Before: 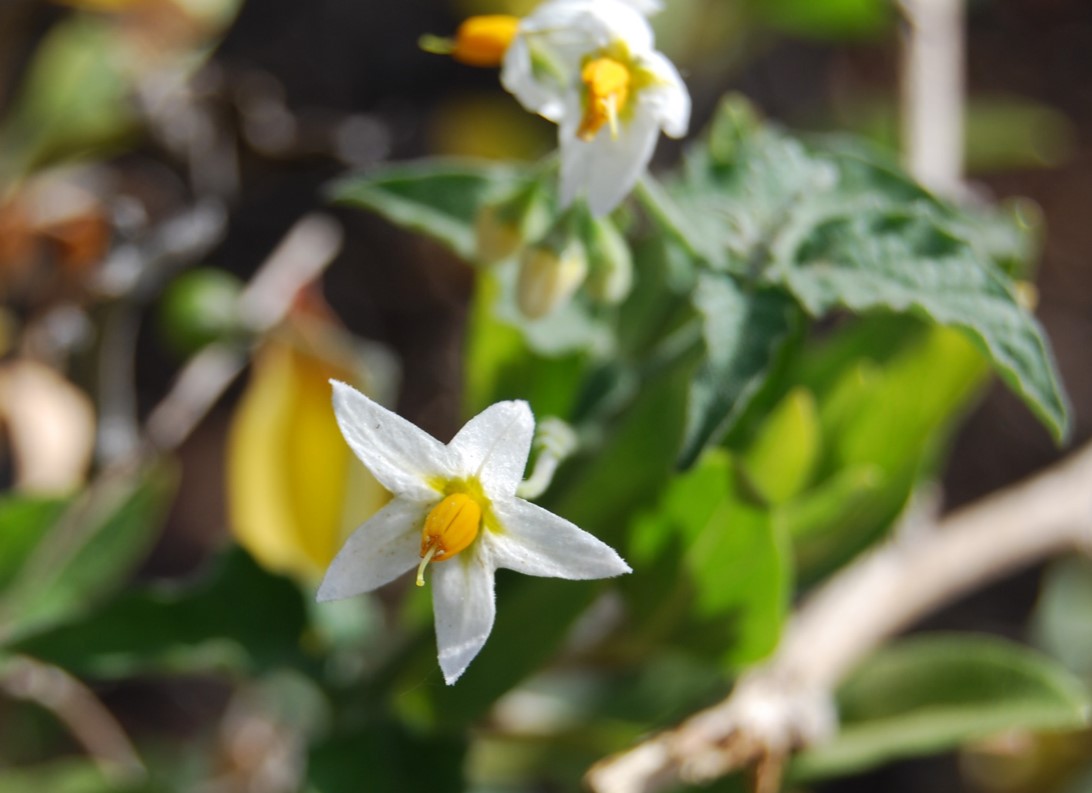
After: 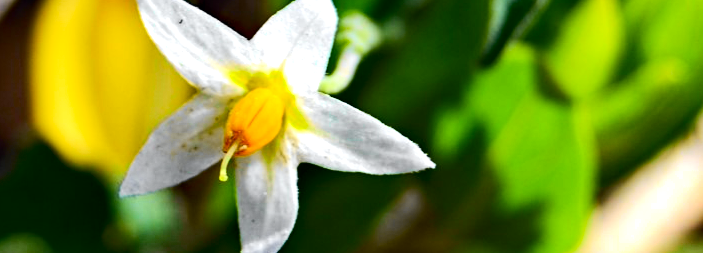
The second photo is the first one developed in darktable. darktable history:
crop: left 18.091%, top 51.13%, right 17.525%, bottom 16.85%
tone equalizer: -8 EV -0.75 EV, -7 EV -0.7 EV, -6 EV -0.6 EV, -5 EV -0.4 EV, -3 EV 0.4 EV, -2 EV 0.6 EV, -1 EV 0.7 EV, +0 EV 0.75 EV, edges refinement/feathering 500, mask exposure compensation -1.57 EV, preserve details no
haze removal: strength 0.53, distance 0.925, compatibility mode true, adaptive false
tone curve: curves: ch0 [(0, 0) (0.071, 0.047) (0.266, 0.26) (0.491, 0.552) (0.753, 0.818) (1, 0.983)]; ch1 [(0, 0) (0.346, 0.307) (0.408, 0.369) (0.463, 0.443) (0.482, 0.493) (0.502, 0.5) (0.517, 0.518) (0.55, 0.573) (0.597, 0.641) (0.651, 0.709) (1, 1)]; ch2 [(0, 0) (0.346, 0.34) (0.434, 0.46) (0.485, 0.494) (0.5, 0.494) (0.517, 0.506) (0.535, 0.545) (0.583, 0.634) (0.625, 0.686) (1, 1)], color space Lab, independent channels, preserve colors none
